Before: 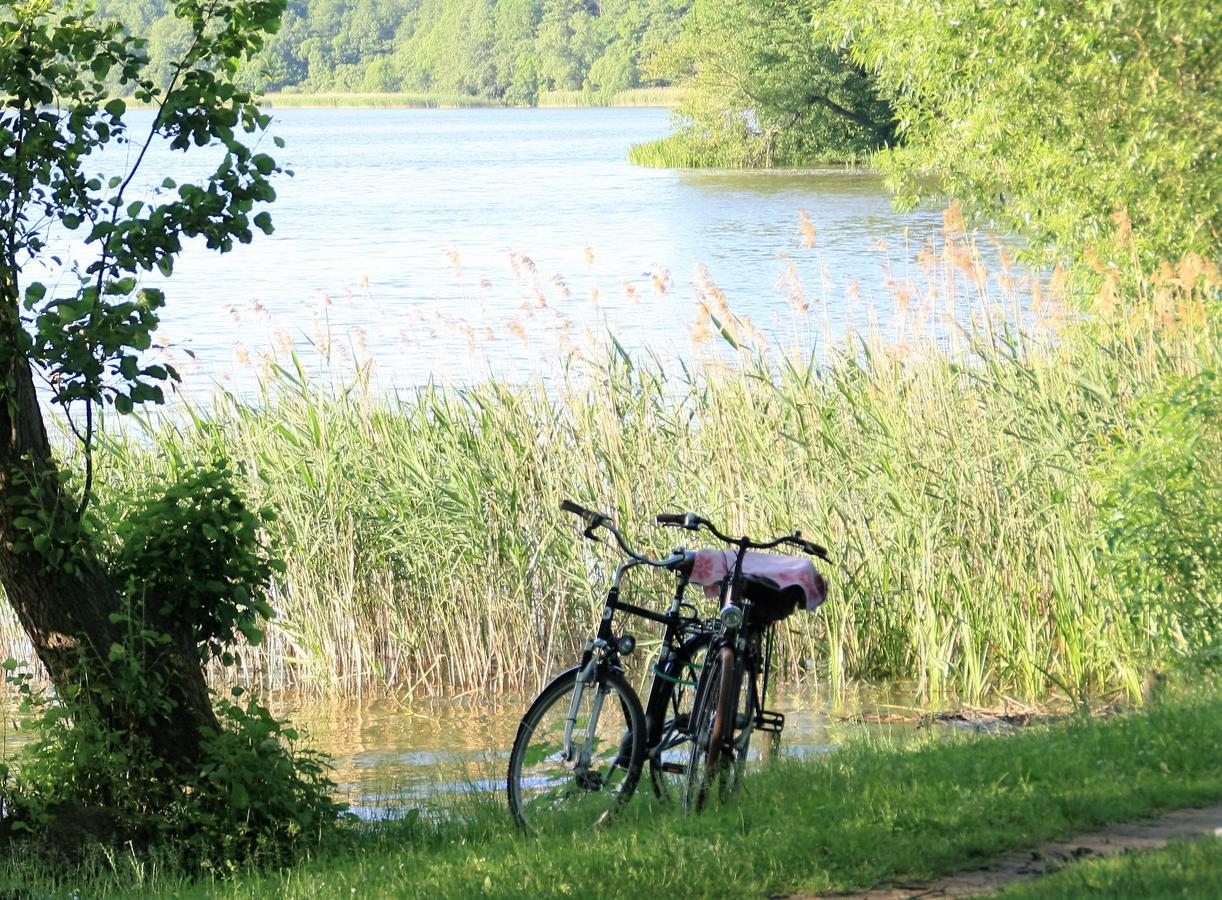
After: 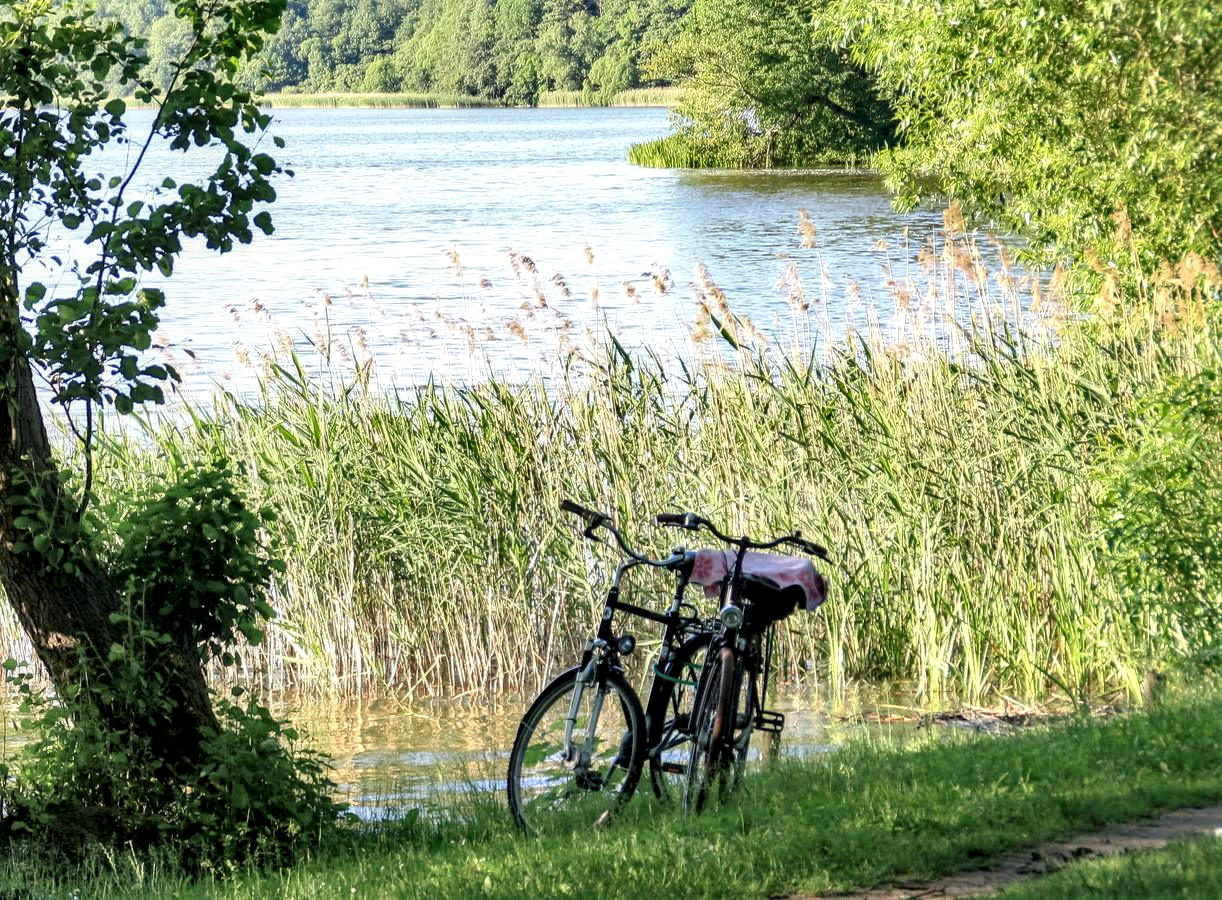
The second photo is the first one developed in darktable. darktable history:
local contrast: detail 150%
shadows and highlights: radius 108.54, shadows 23.8, highlights -59.16, low approximation 0.01, soften with gaussian
